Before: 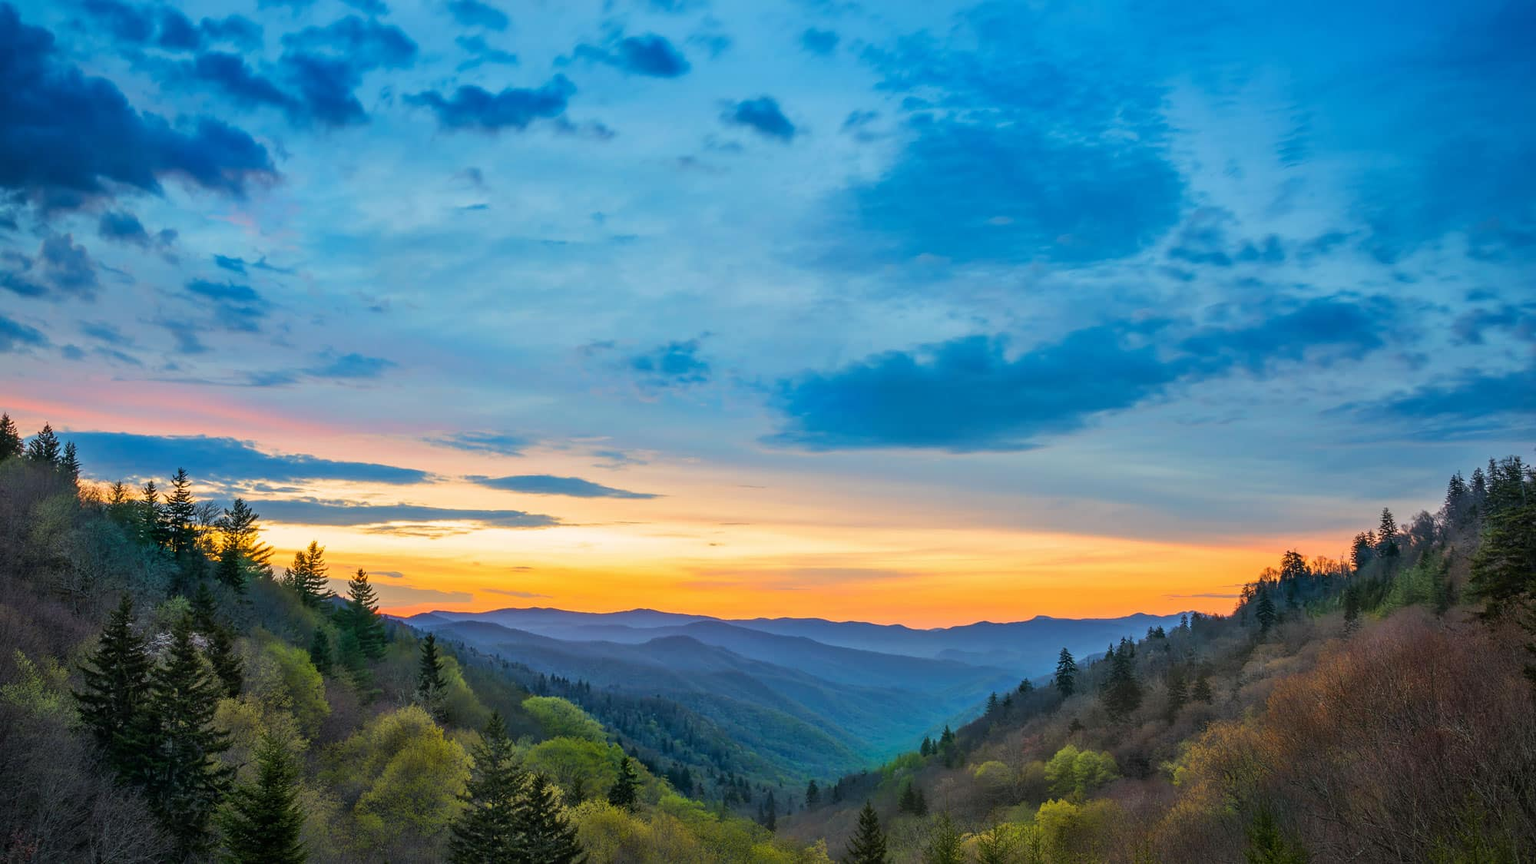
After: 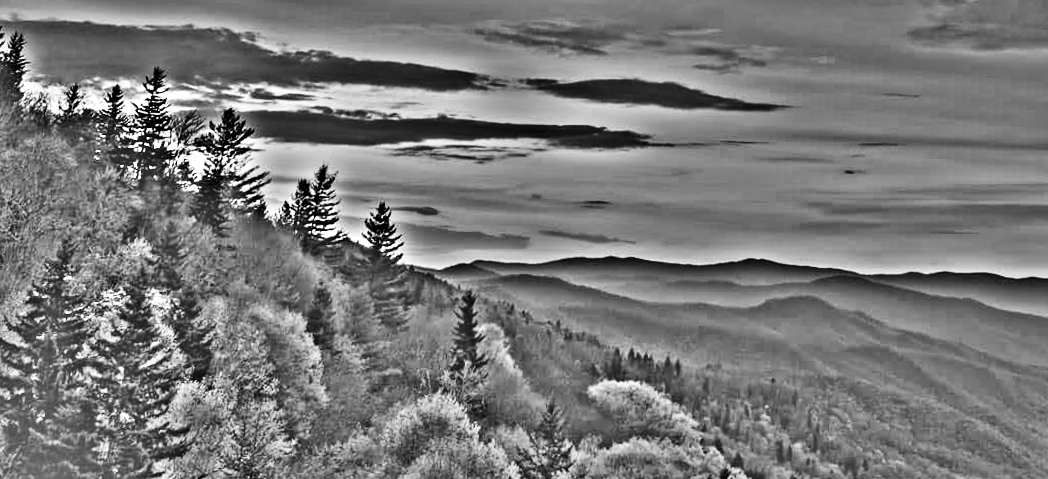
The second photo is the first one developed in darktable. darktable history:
crop: top 44.483%, right 43.593%, bottom 12.892%
rotate and perspective: rotation 0.215°, lens shift (vertical) -0.139, crop left 0.069, crop right 0.939, crop top 0.002, crop bottom 0.996
contrast brightness saturation: contrast 0.28
highpass: on, module defaults
